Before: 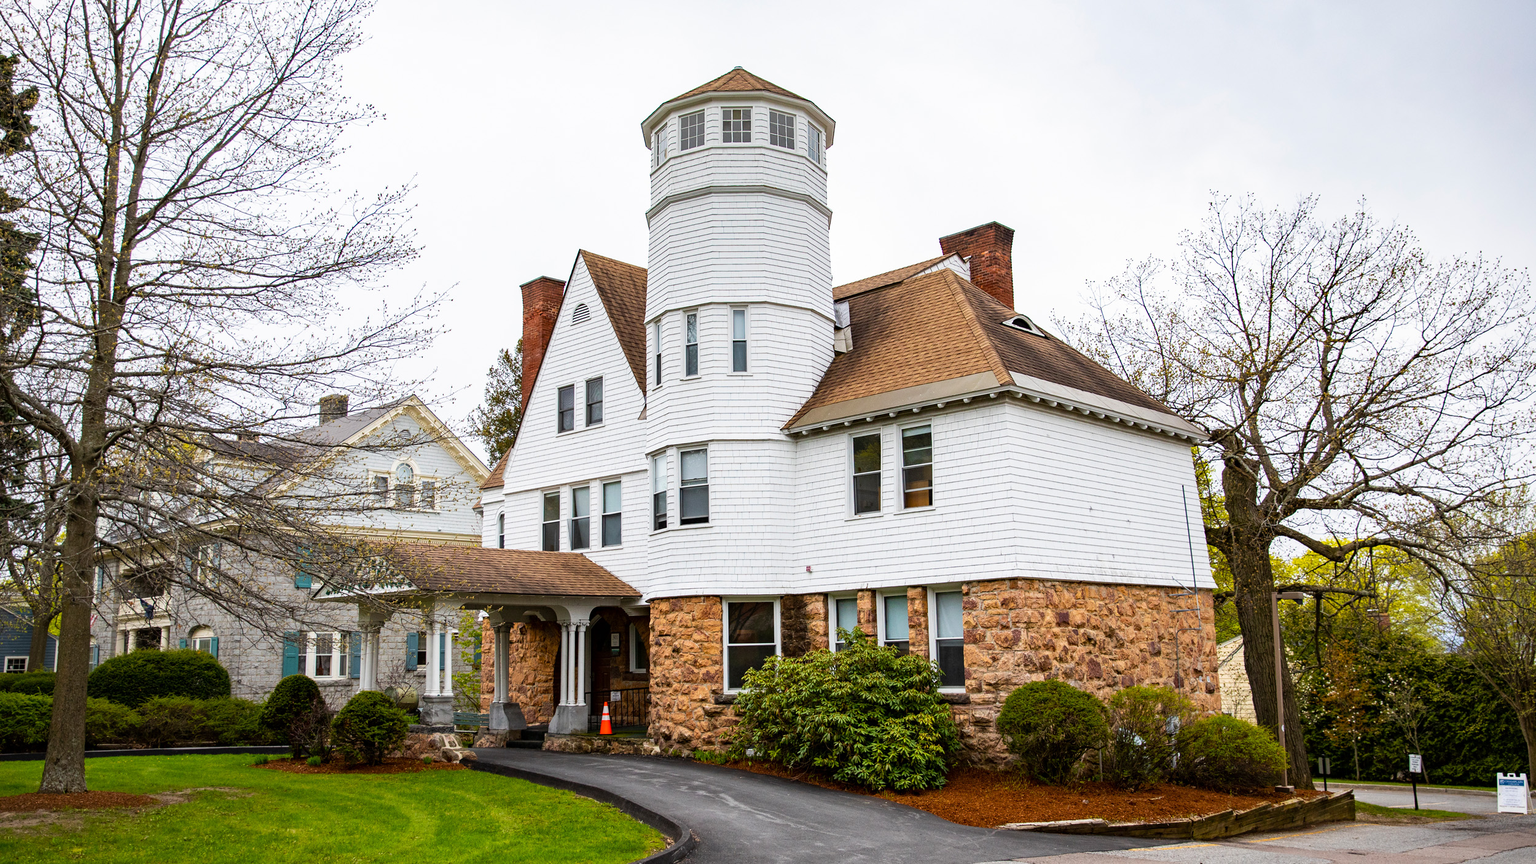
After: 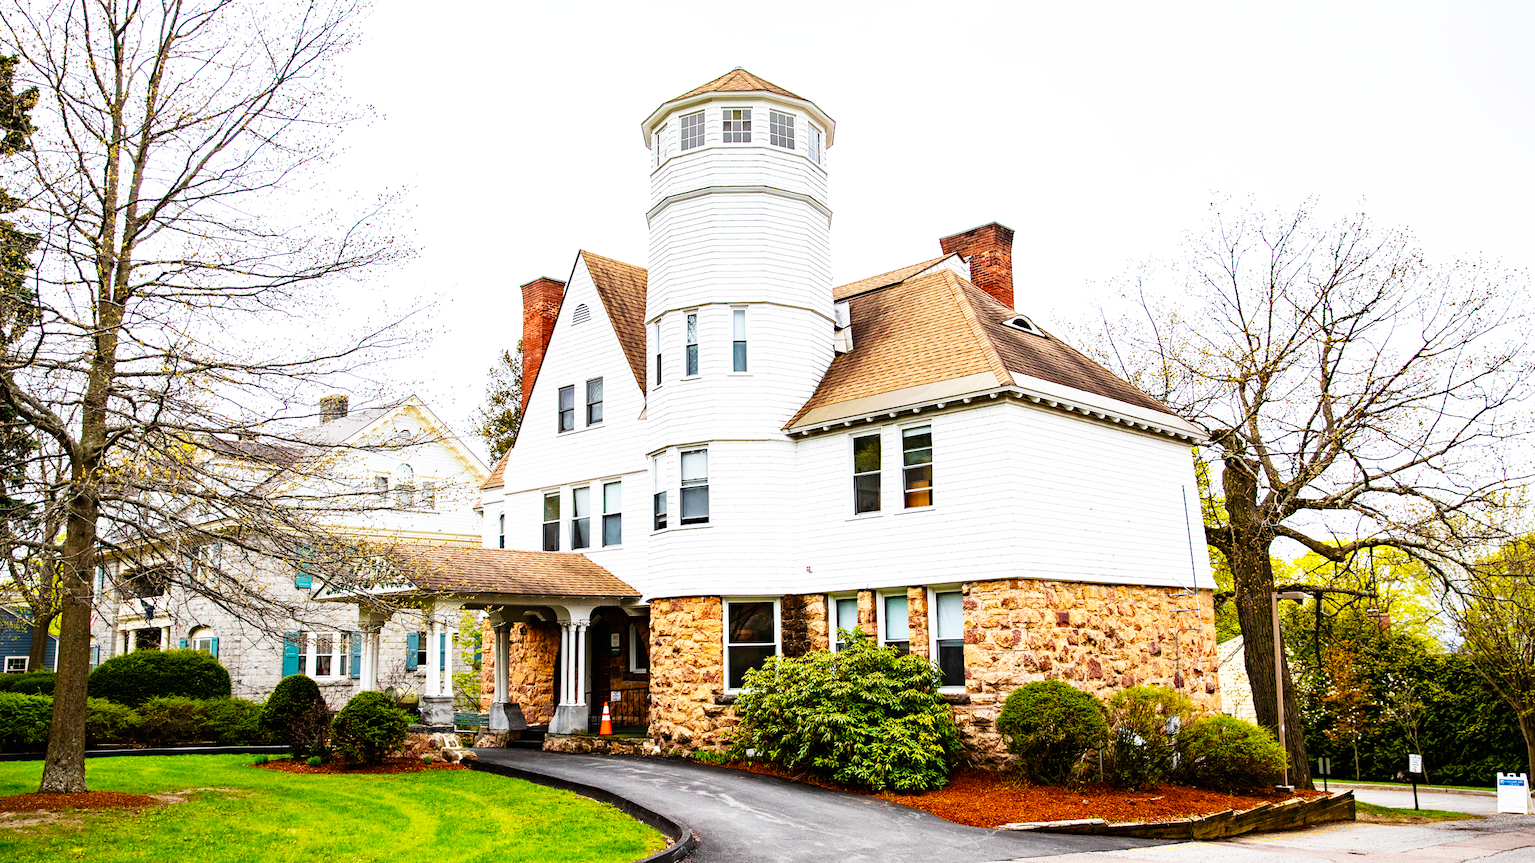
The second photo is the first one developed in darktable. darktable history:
base curve: curves: ch0 [(0, 0) (0.007, 0.004) (0.027, 0.03) (0.046, 0.07) (0.207, 0.54) (0.442, 0.872) (0.673, 0.972) (1, 1)], preserve colors none
haze removal: adaptive false
